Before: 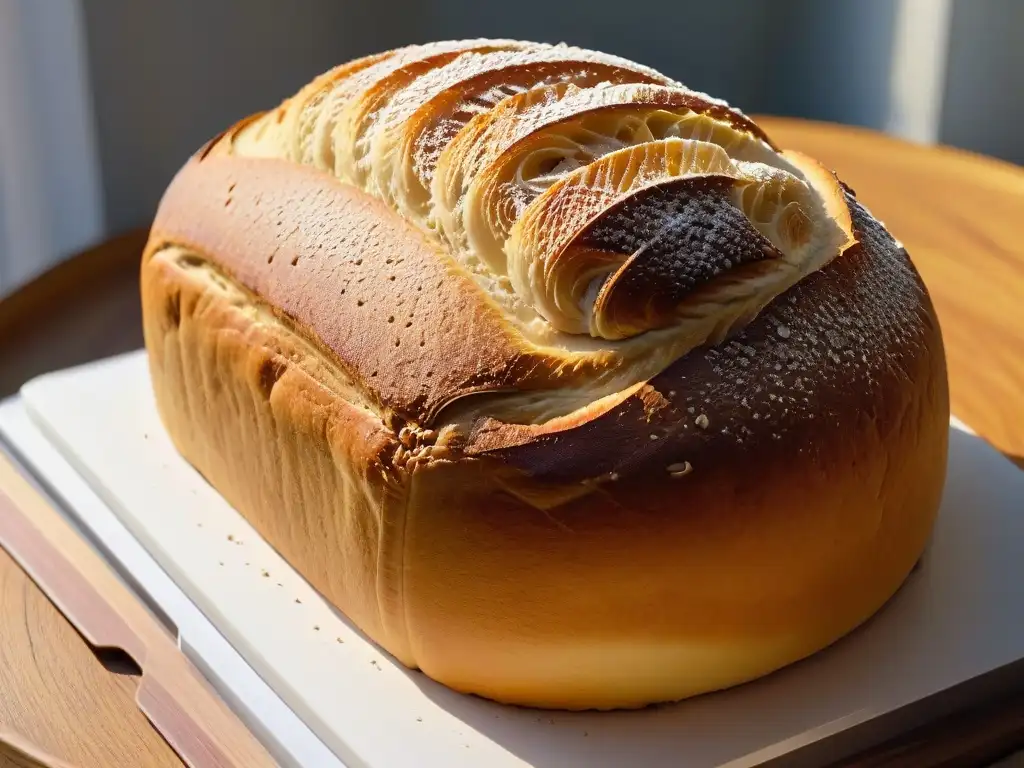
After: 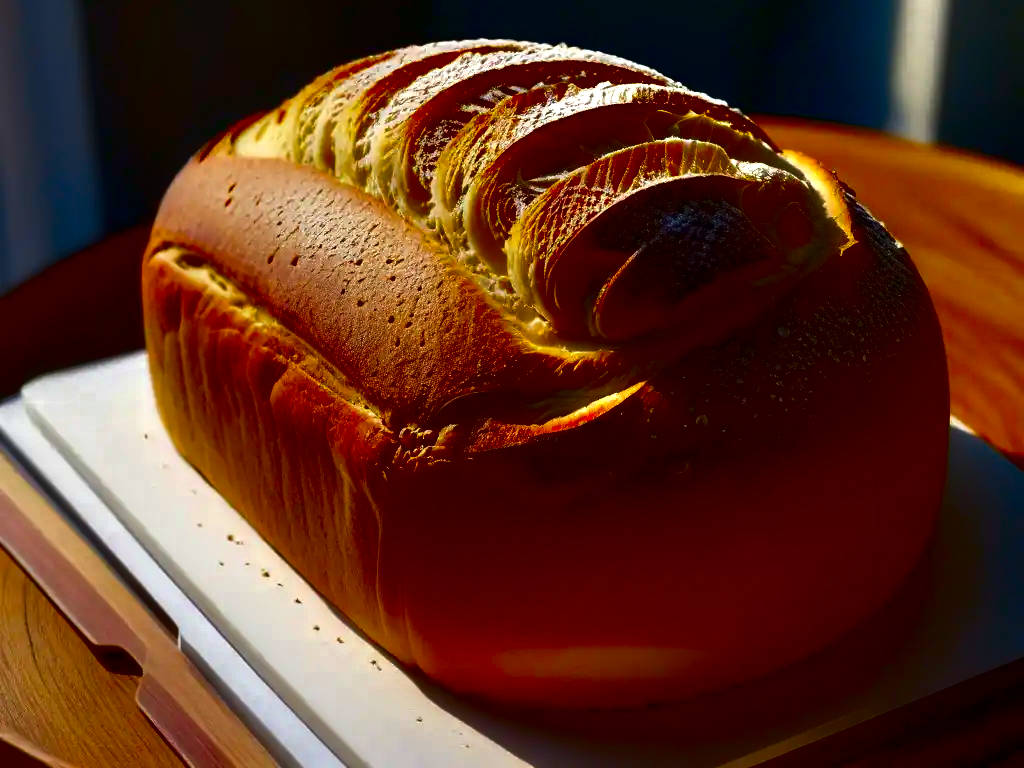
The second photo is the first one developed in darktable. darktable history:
contrast equalizer: octaves 7, y [[0.579, 0.58, 0.505, 0.5, 0.5, 0.5], [0.5 ×6], [0.5 ×6], [0 ×6], [0 ×6]]
color calibration: illuminant same as pipeline (D50), adaptation none (bypass), x 0.333, y 0.334, temperature 5006.86 K, gamut compression 0.991
contrast brightness saturation: brightness -0.989, saturation 0.981
